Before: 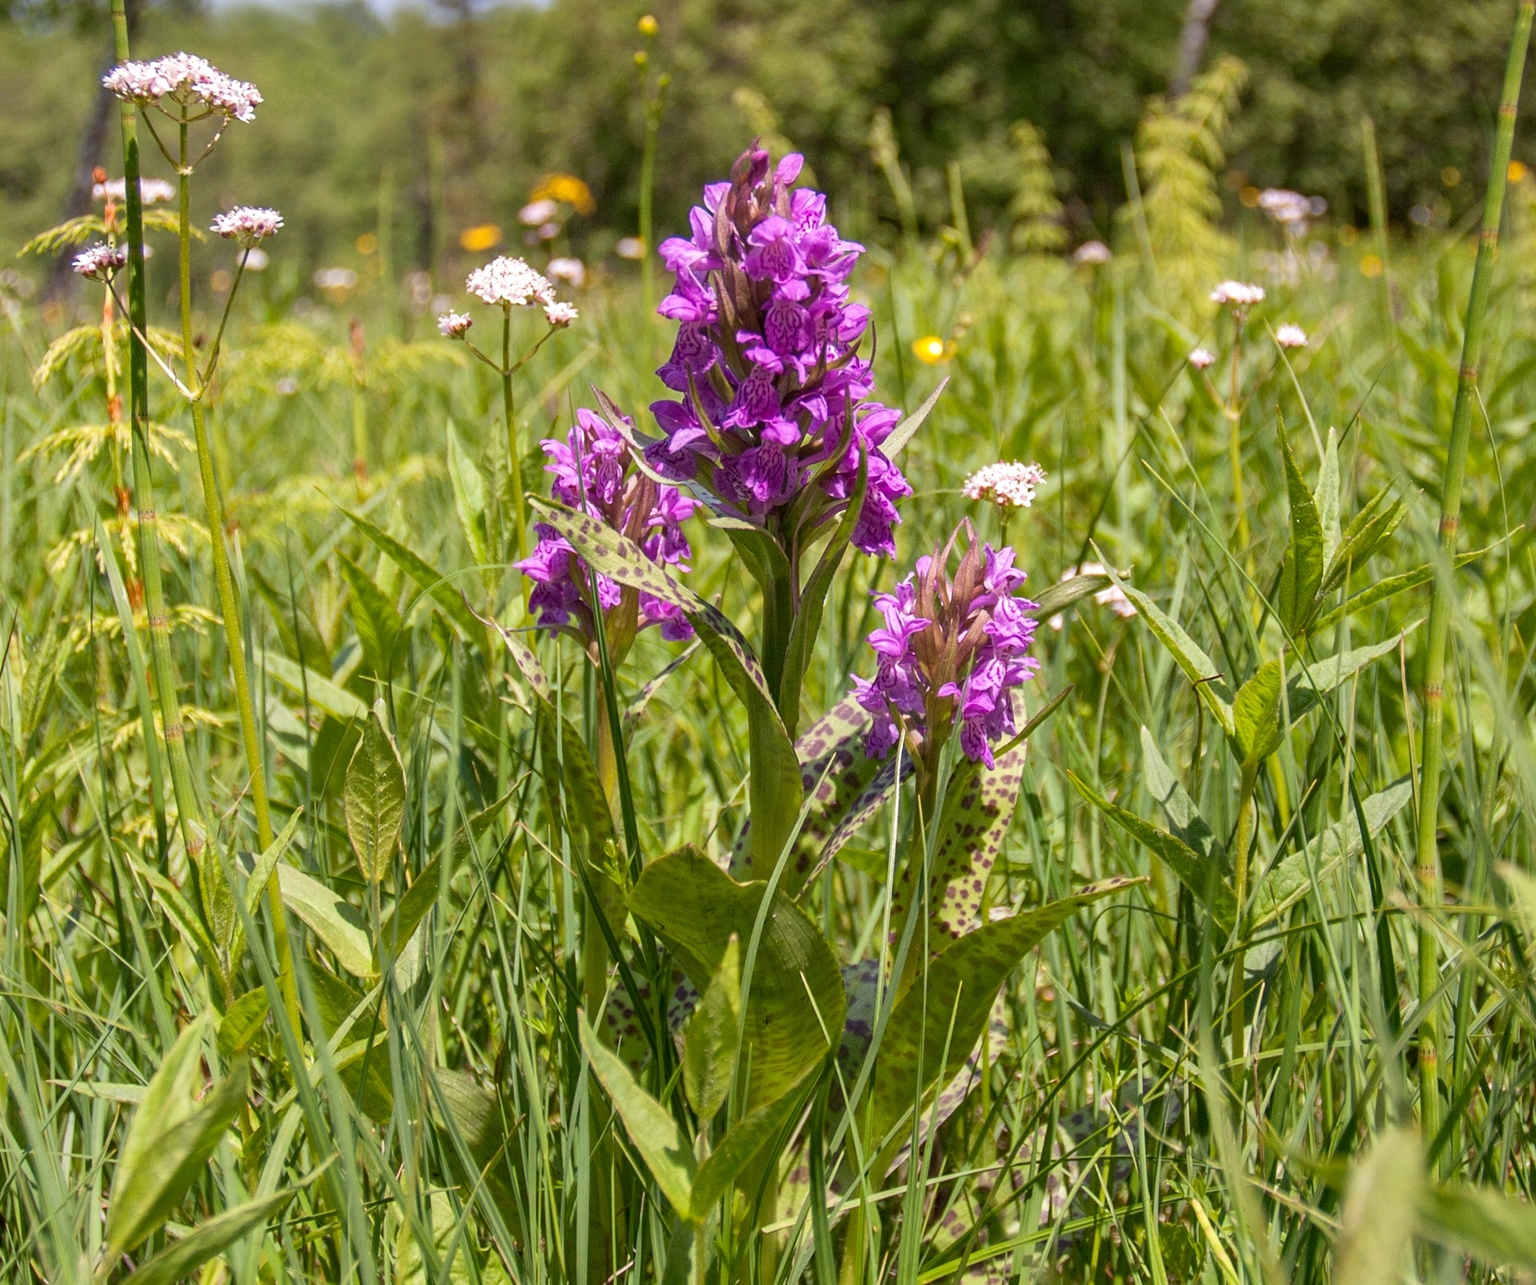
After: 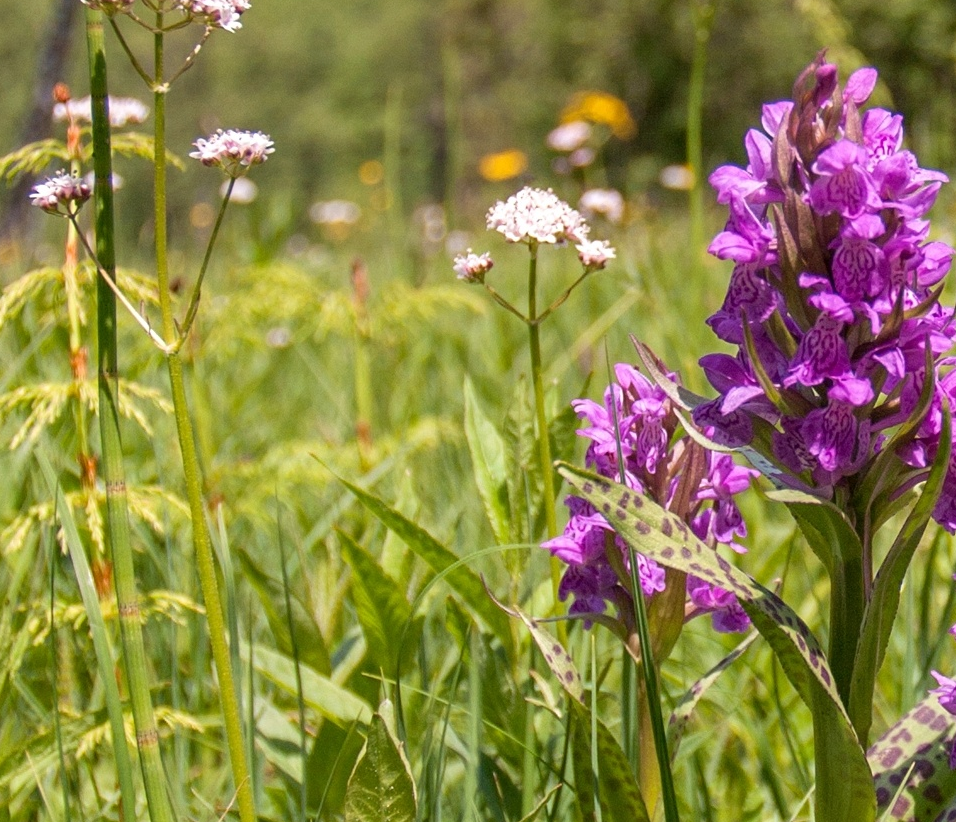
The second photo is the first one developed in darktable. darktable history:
crop and rotate: left 3.043%, top 7.518%, right 43.201%, bottom 37.256%
